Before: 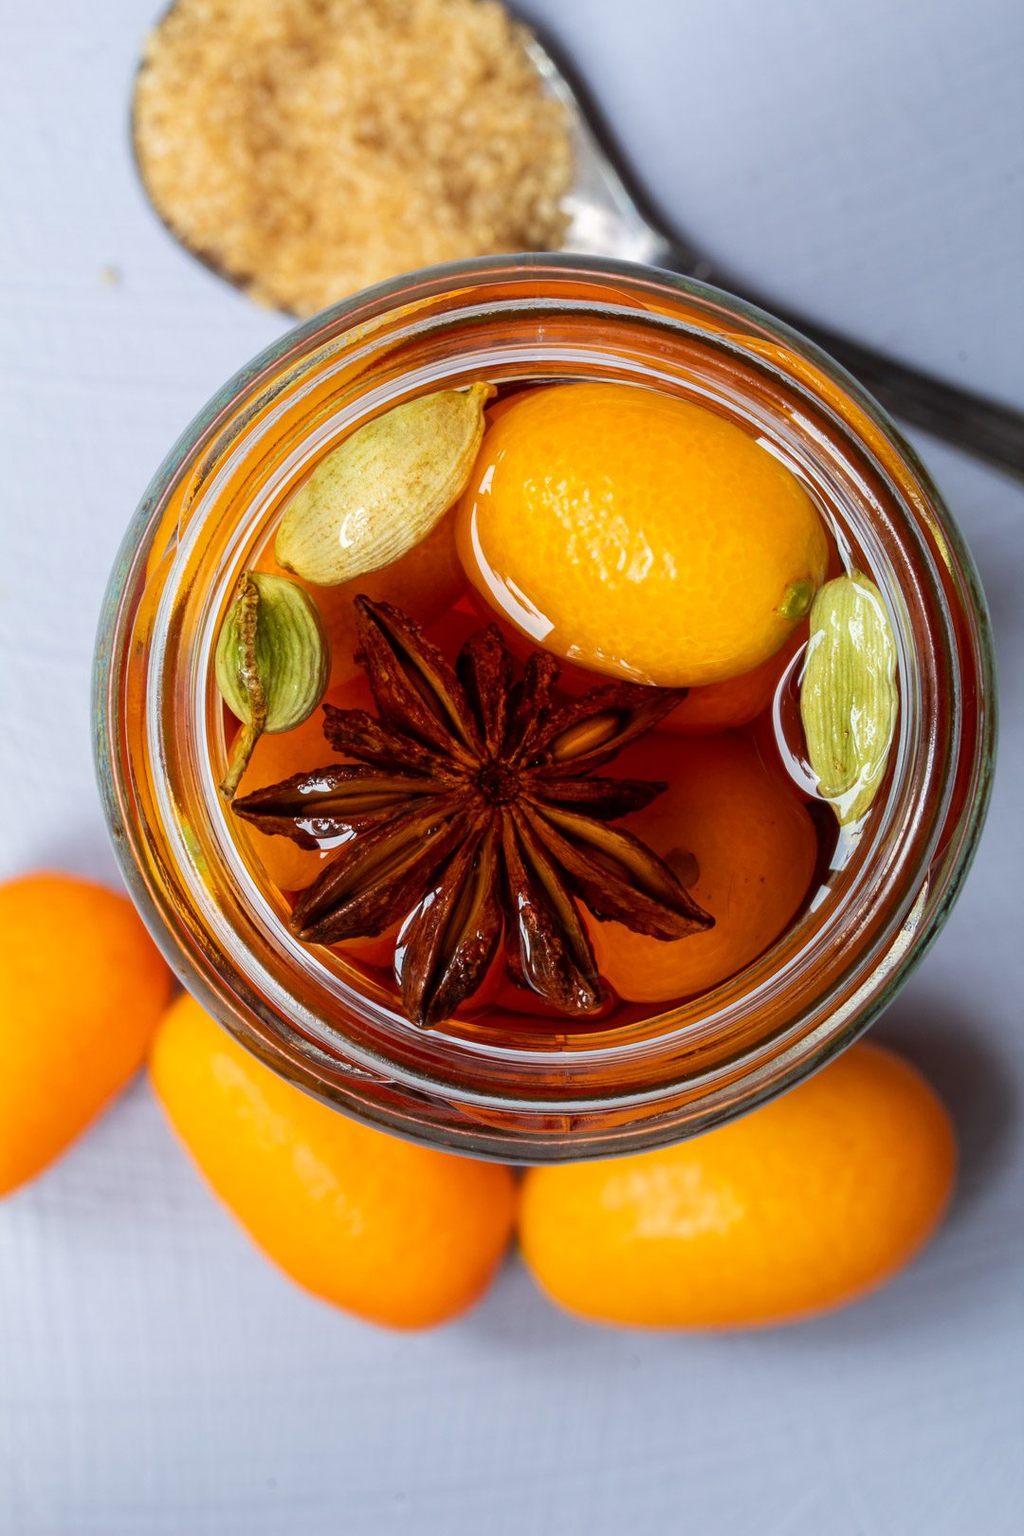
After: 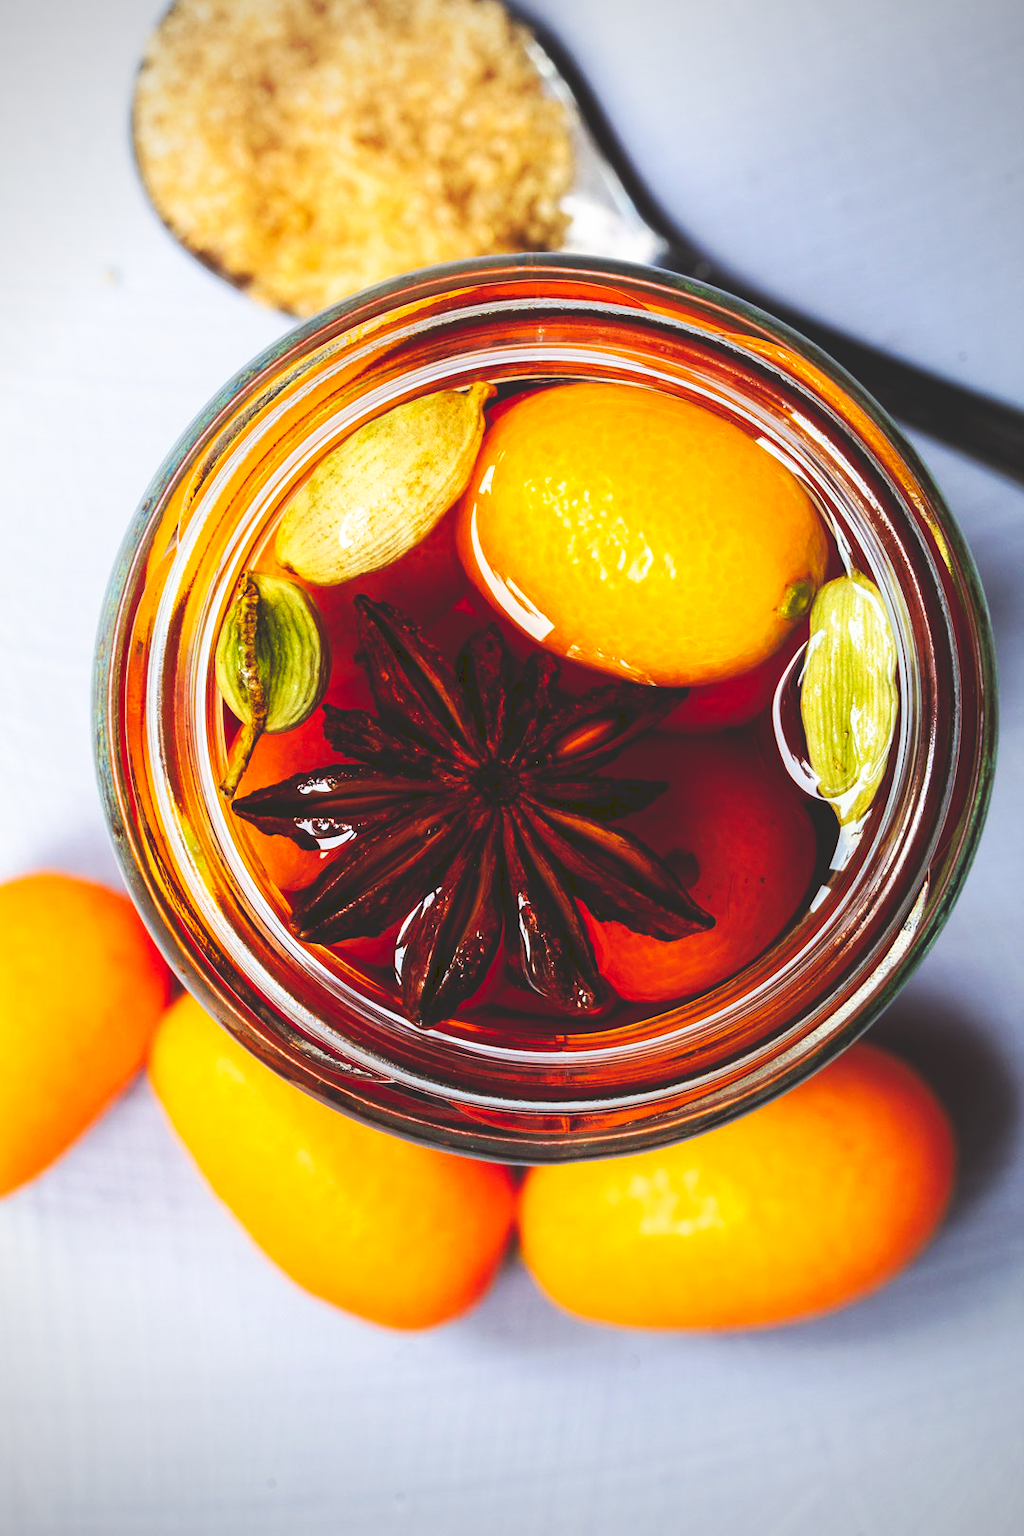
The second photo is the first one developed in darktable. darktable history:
vignetting: on, module defaults
tone curve: curves: ch0 [(0, 0) (0.003, 0.156) (0.011, 0.156) (0.025, 0.161) (0.044, 0.161) (0.069, 0.161) (0.1, 0.166) (0.136, 0.168) (0.177, 0.179) (0.224, 0.202) (0.277, 0.241) (0.335, 0.296) (0.399, 0.378) (0.468, 0.484) (0.543, 0.604) (0.623, 0.728) (0.709, 0.822) (0.801, 0.918) (0.898, 0.98) (1, 1)], preserve colors none
